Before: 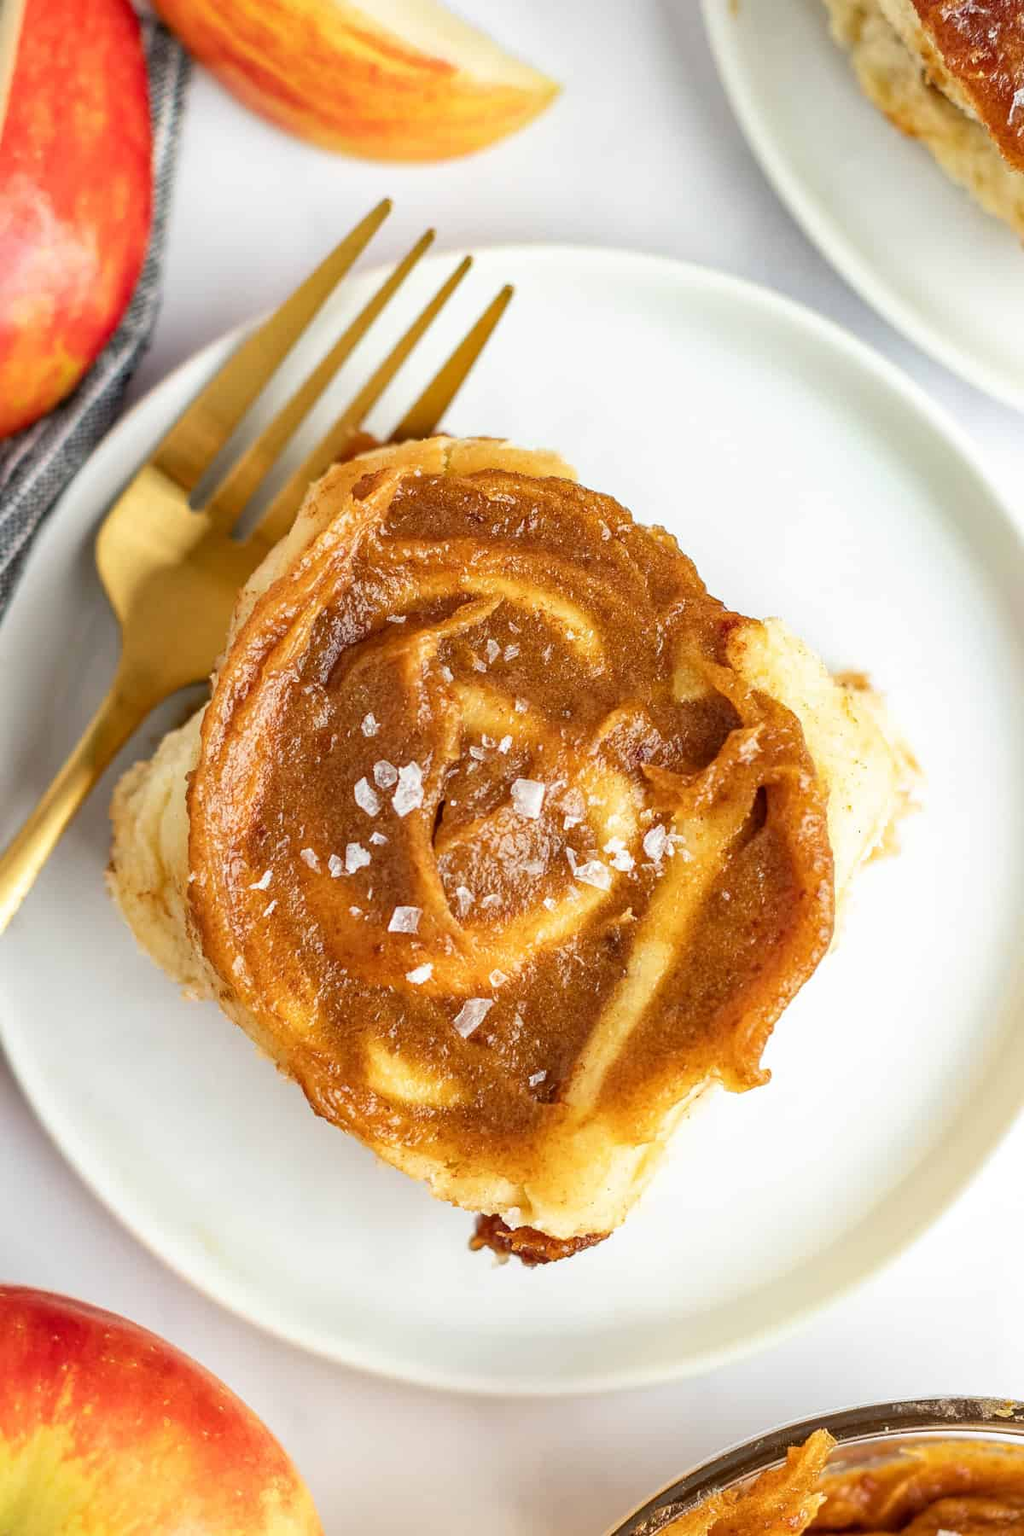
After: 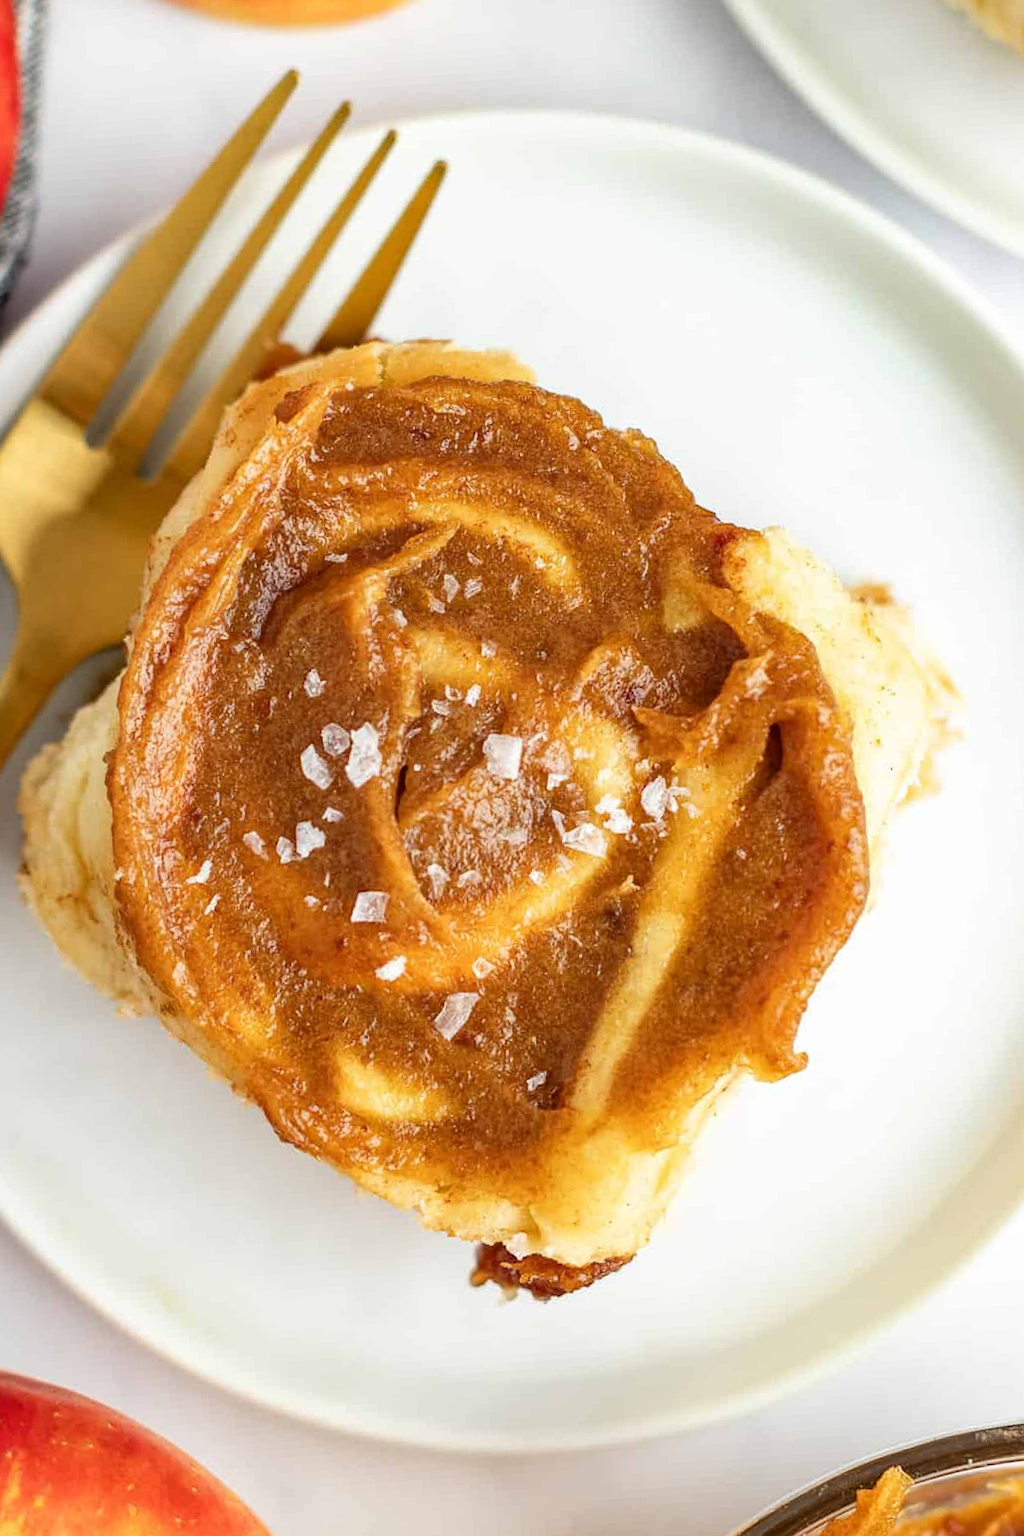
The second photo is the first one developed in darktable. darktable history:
crop and rotate: angle 3.86°, left 5.611%, top 5.691%
